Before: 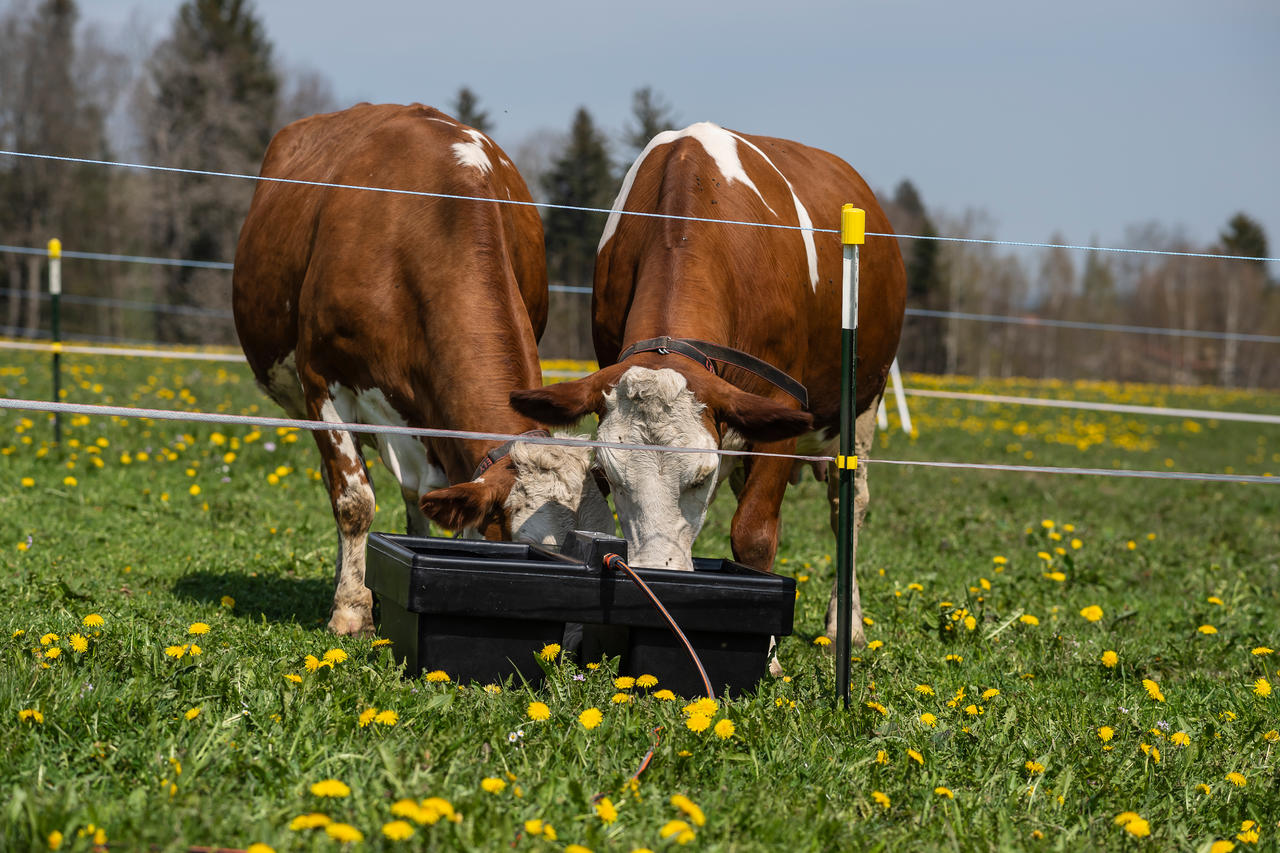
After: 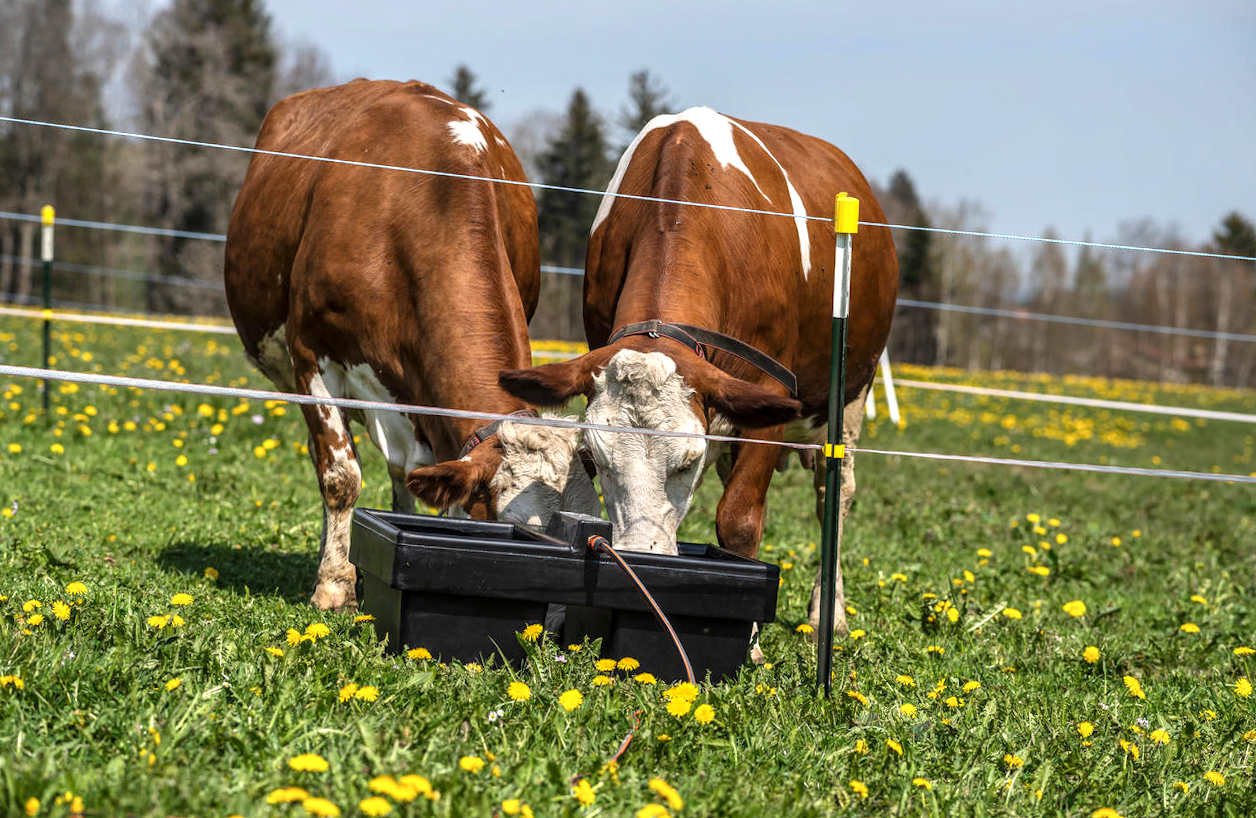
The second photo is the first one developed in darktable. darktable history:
local contrast: detail 130%
rotate and perspective: rotation 1.57°, crop left 0.018, crop right 0.982, crop top 0.039, crop bottom 0.961
exposure: black level correction -0.002, exposure 0.54 EV, compensate highlight preservation false
